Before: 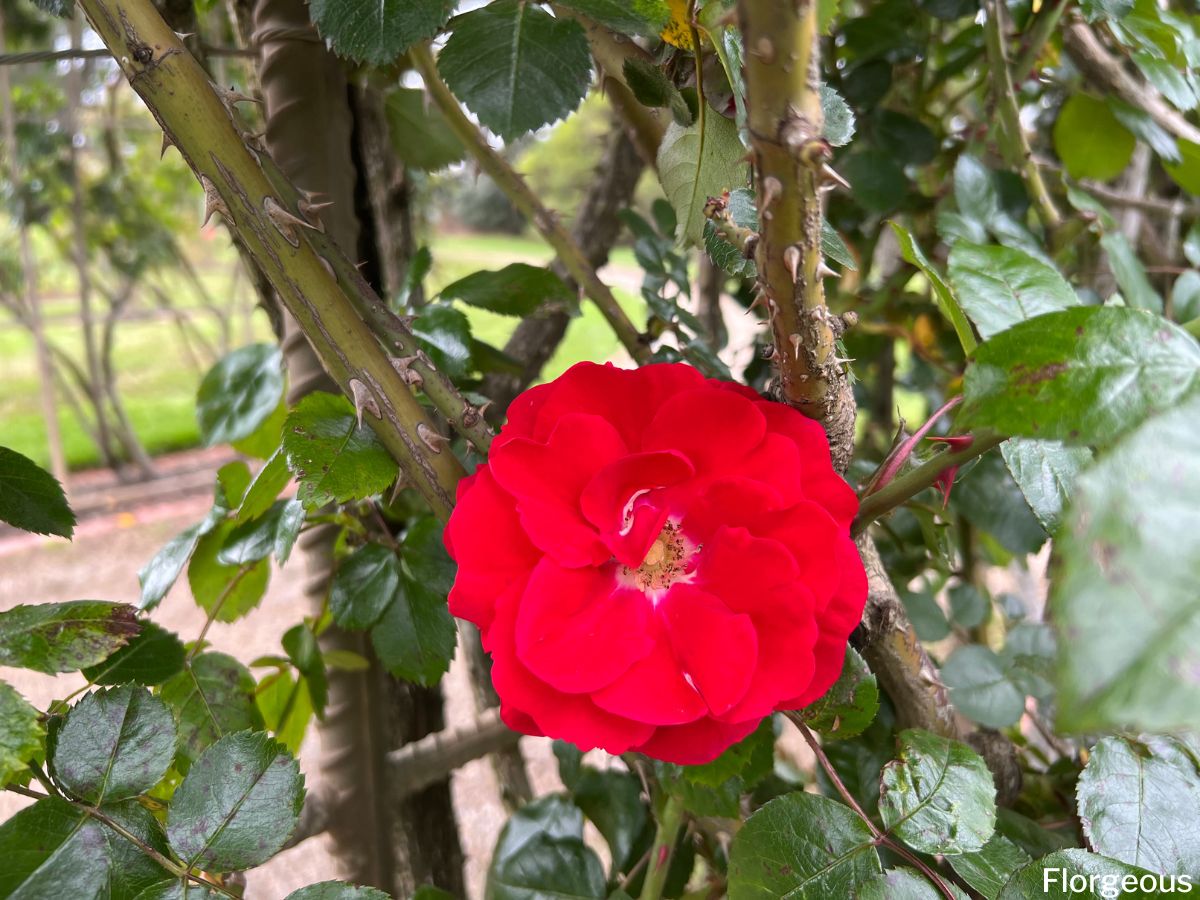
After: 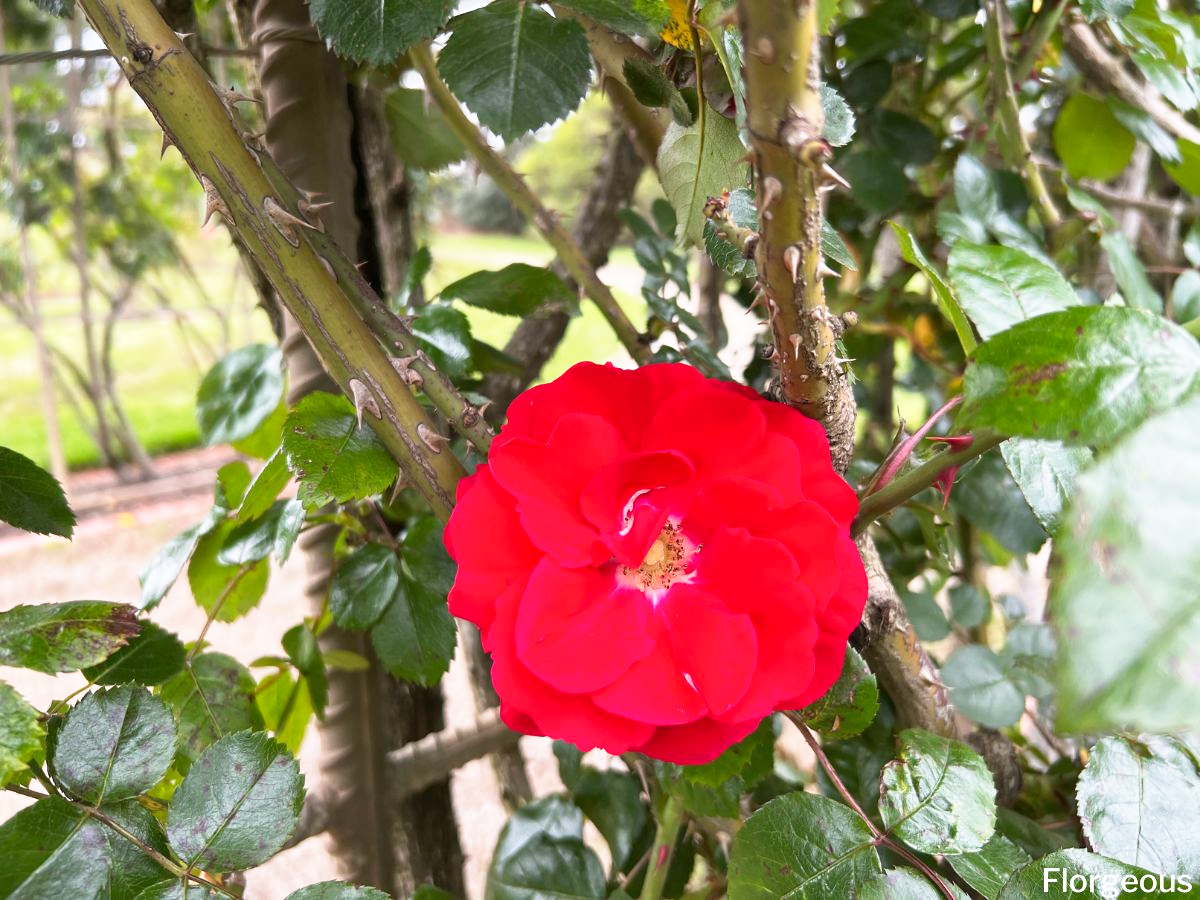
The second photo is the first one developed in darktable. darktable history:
tone equalizer: on, module defaults
white balance: emerald 1
base curve: curves: ch0 [(0, 0) (0.579, 0.807) (1, 1)], preserve colors none
